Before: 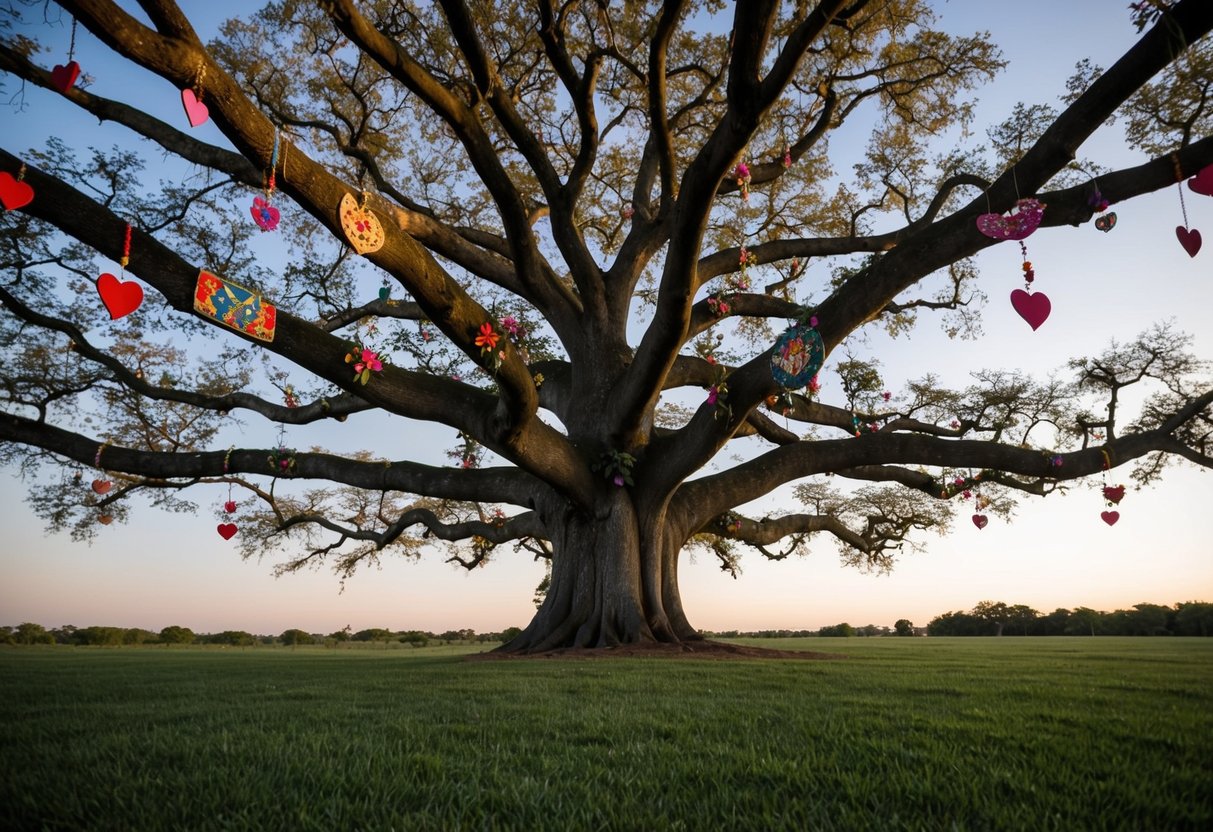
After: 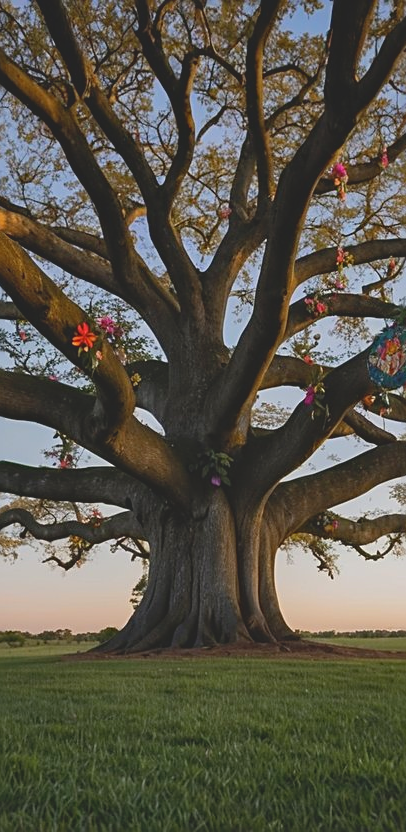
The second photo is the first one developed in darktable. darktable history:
contrast brightness saturation: contrast -0.273
crop: left 33.251%, right 33.231%
sharpen: on, module defaults
shadows and highlights: shadows 25.68, highlights -48.29, soften with gaussian
haze removal: adaptive false
